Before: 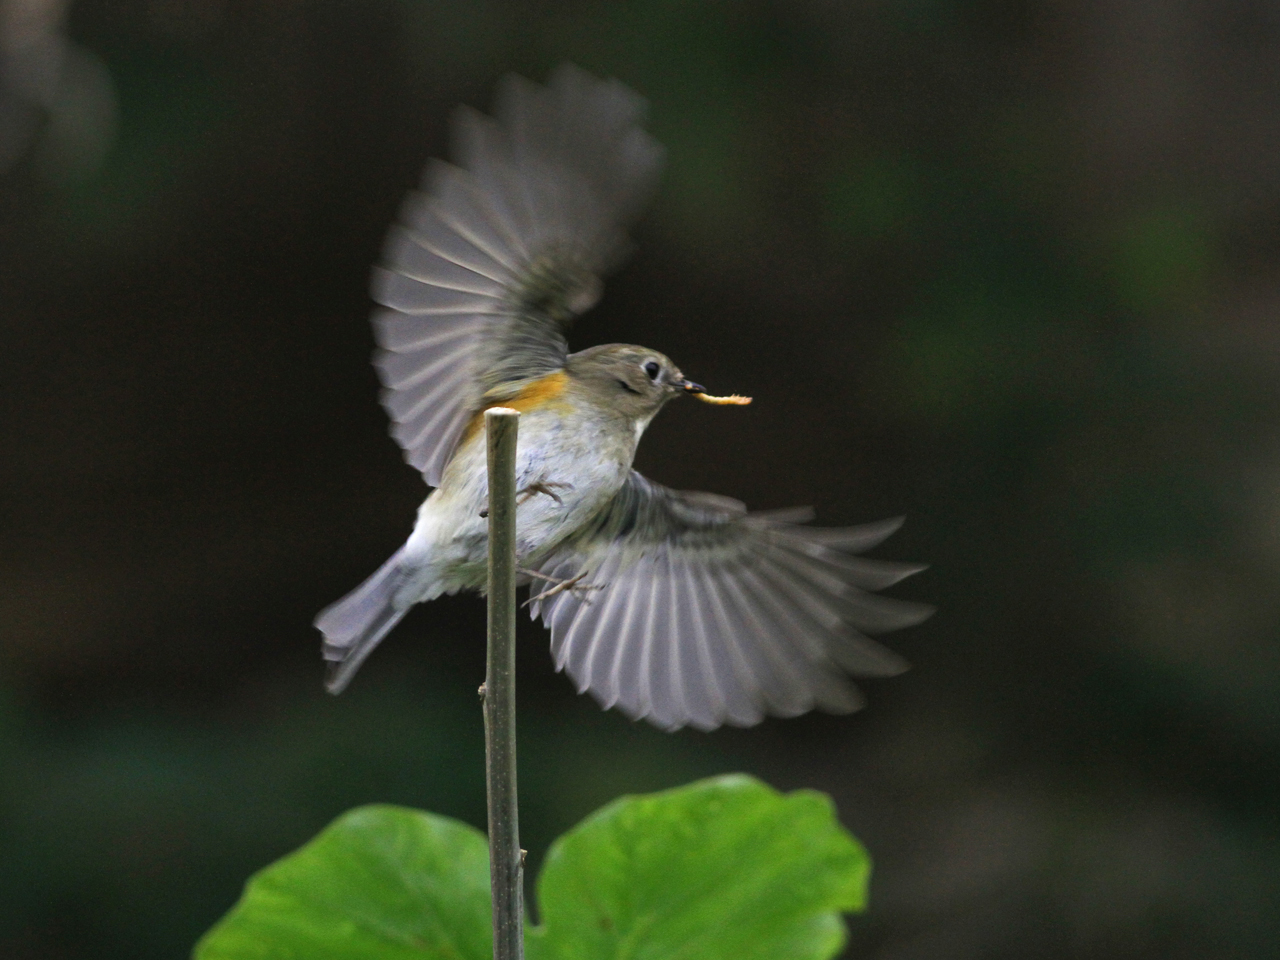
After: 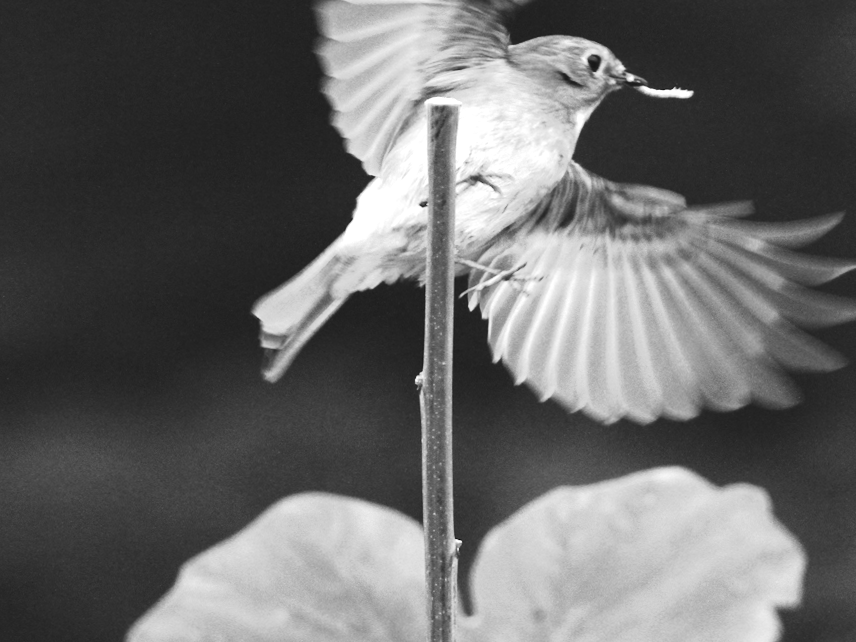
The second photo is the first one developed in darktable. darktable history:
exposure: exposure 1.061 EV, compensate highlight preservation false
crop and rotate: angle -0.82°, left 3.85%, top 31.828%, right 27.992%
tone curve: curves: ch0 [(0, 0) (0.003, 0.045) (0.011, 0.054) (0.025, 0.069) (0.044, 0.083) (0.069, 0.101) (0.1, 0.119) (0.136, 0.146) (0.177, 0.177) (0.224, 0.221) (0.277, 0.277) (0.335, 0.362) (0.399, 0.452) (0.468, 0.571) (0.543, 0.666) (0.623, 0.758) (0.709, 0.853) (0.801, 0.896) (0.898, 0.945) (1, 1)], preserve colors none
monochrome: a -35.87, b 49.73, size 1.7
